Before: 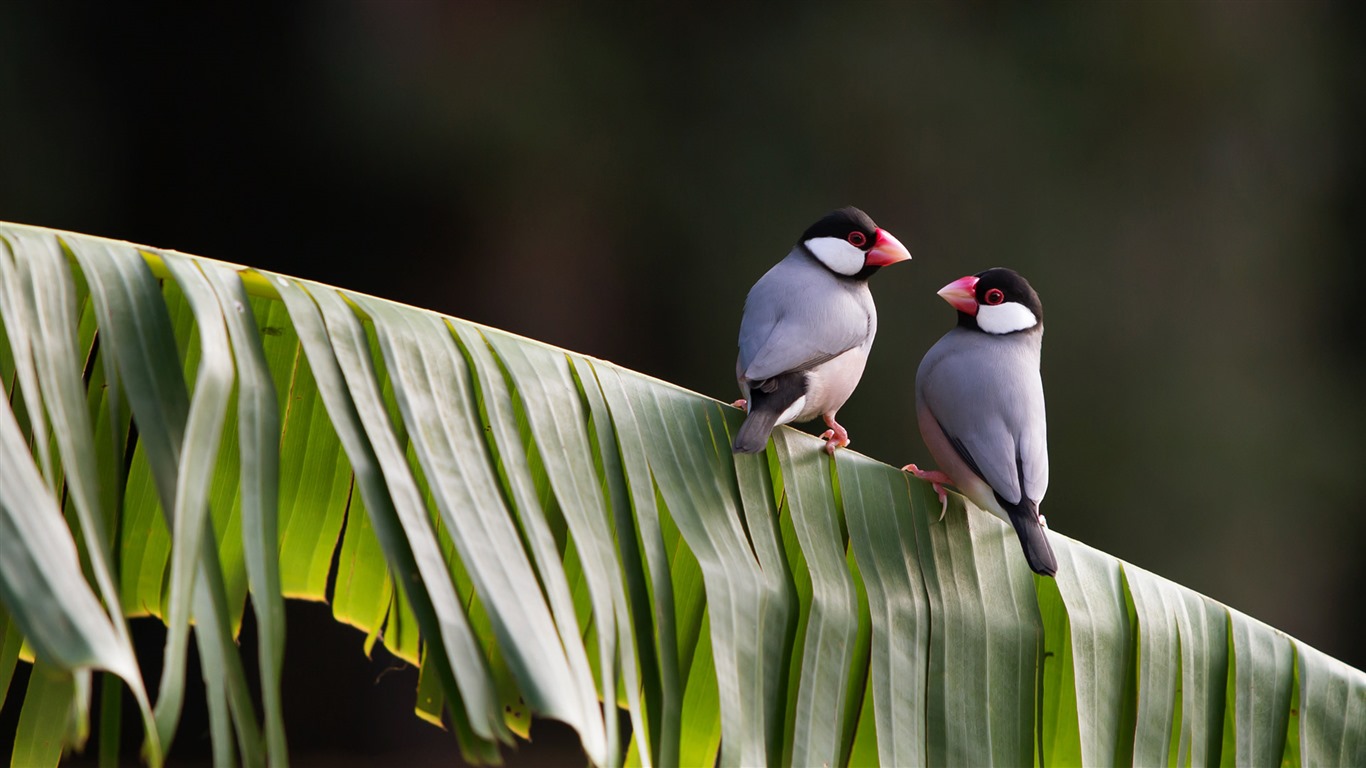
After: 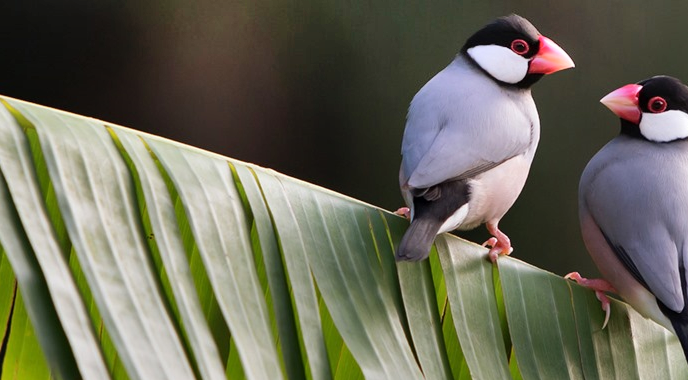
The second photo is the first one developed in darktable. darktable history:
crop: left 24.703%, top 25.103%, right 24.902%, bottom 25.339%
shadows and highlights: shadows 75.43, highlights -25.06, soften with gaussian
